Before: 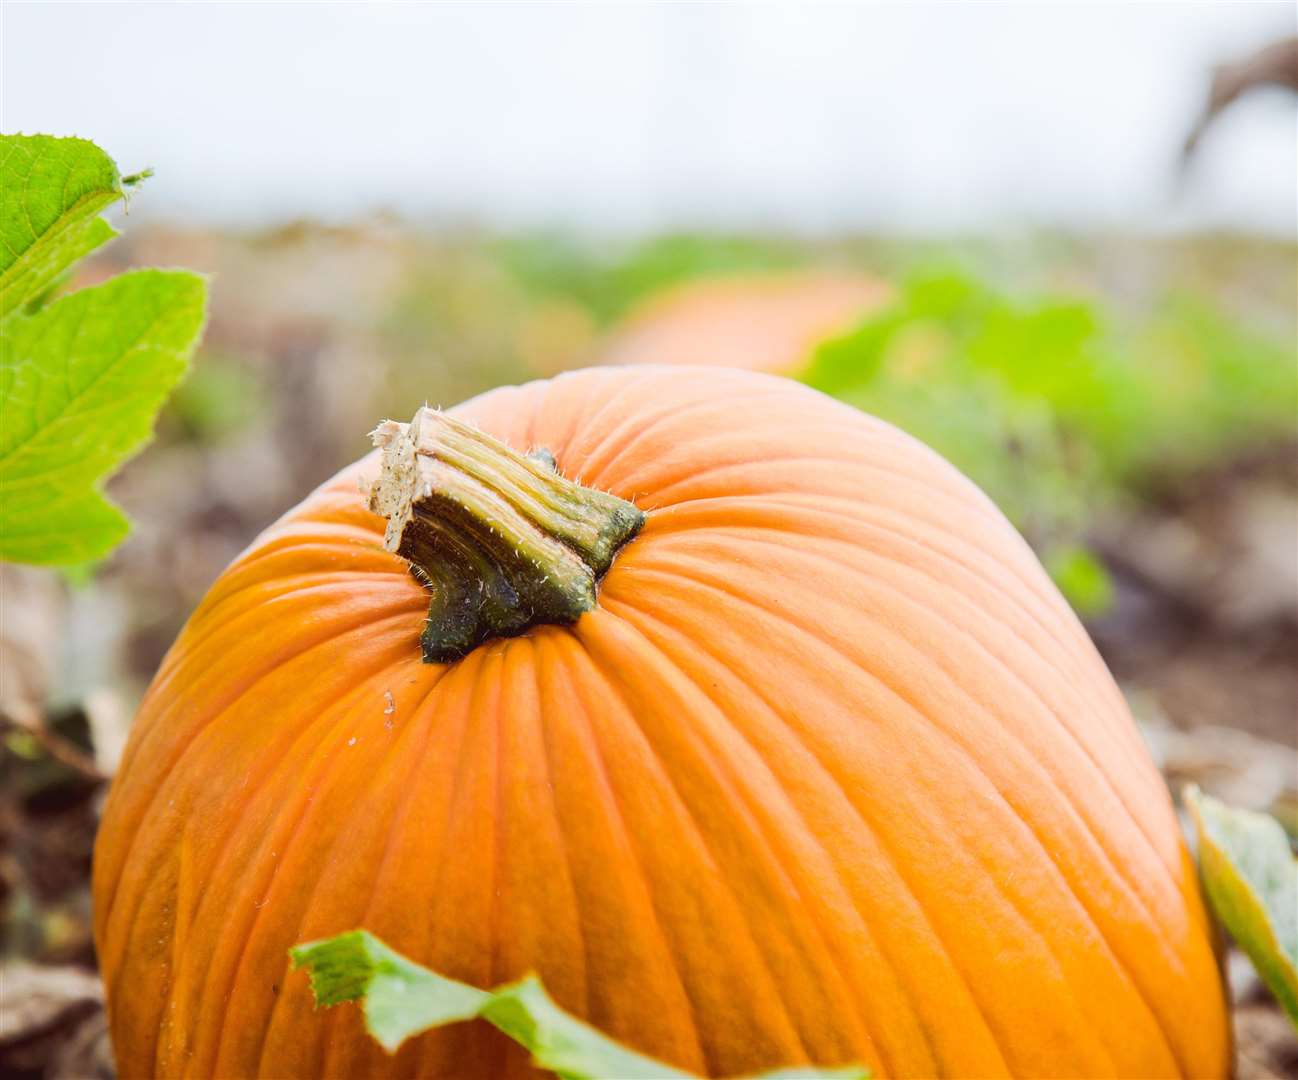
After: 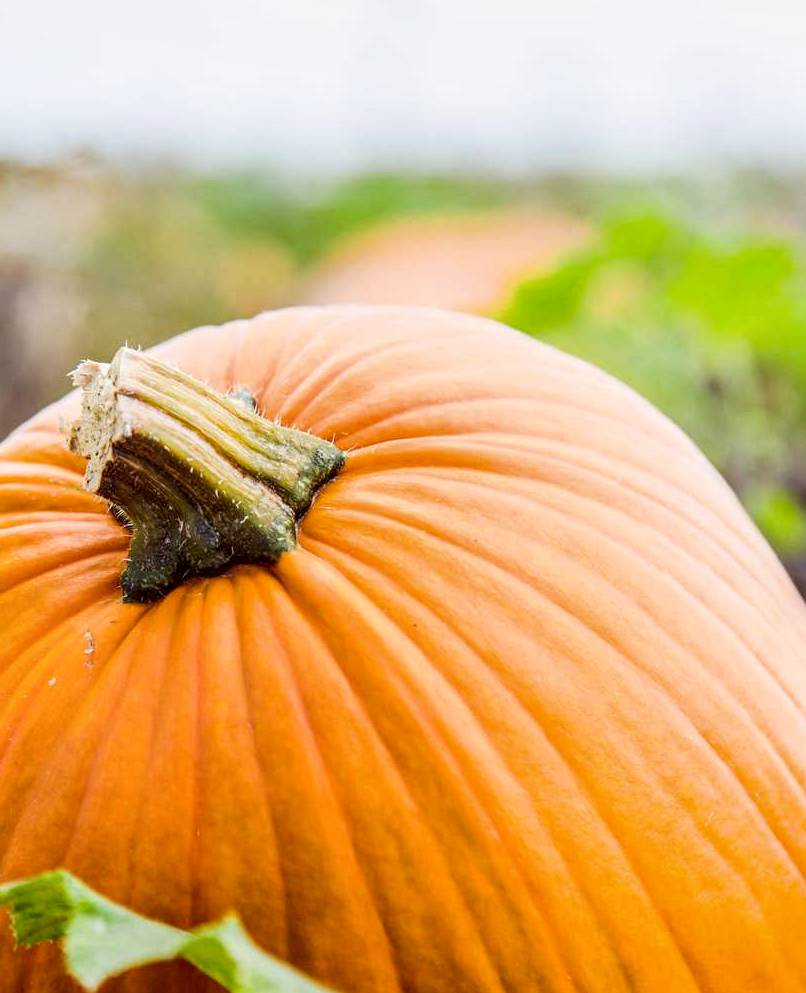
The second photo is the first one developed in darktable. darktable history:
exposure: compensate highlight preservation false
crop and rotate: left 23.141%, top 5.648%, right 14.712%, bottom 2.346%
filmic rgb: black relative exposure -16 EV, white relative exposure 2.91 EV, hardness 9.98
local contrast: highlights 62%, detail 143%, midtone range 0.43
